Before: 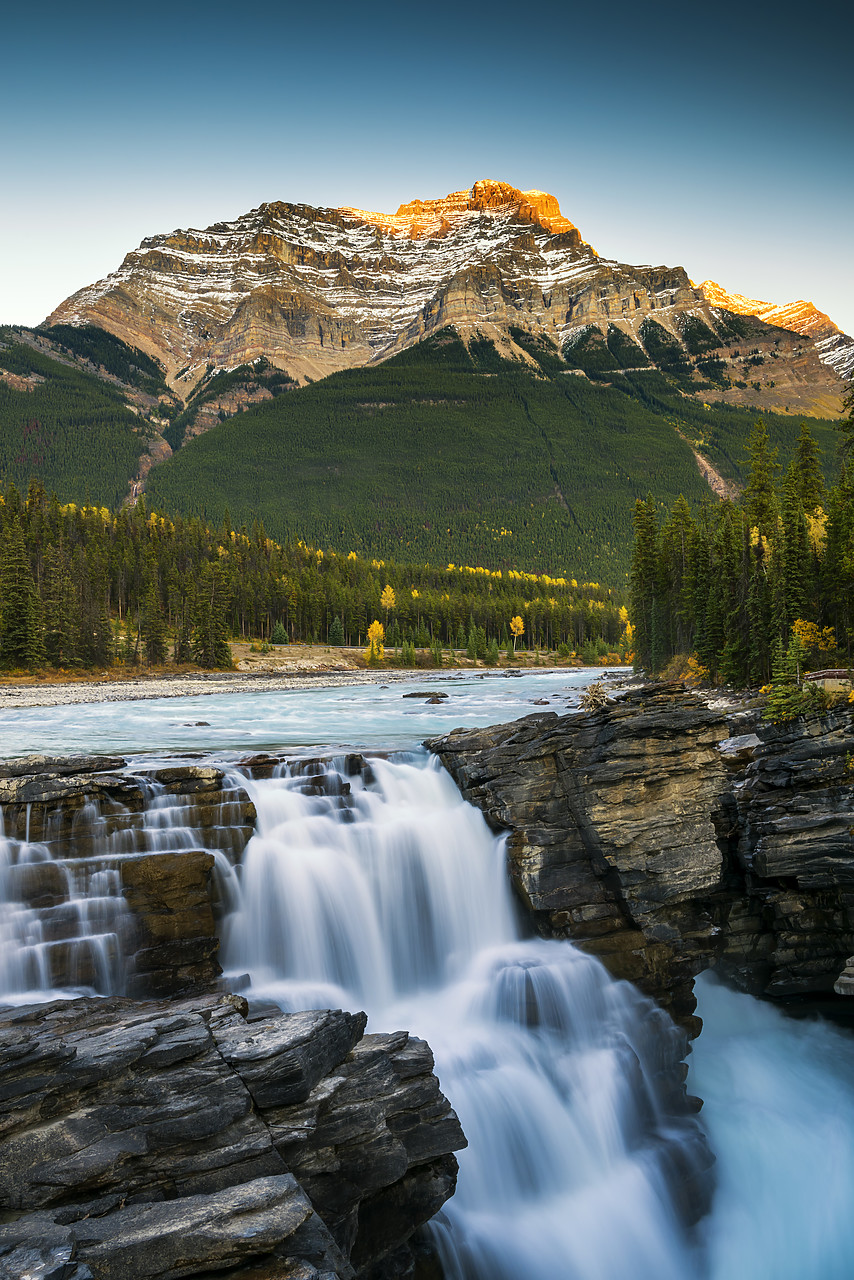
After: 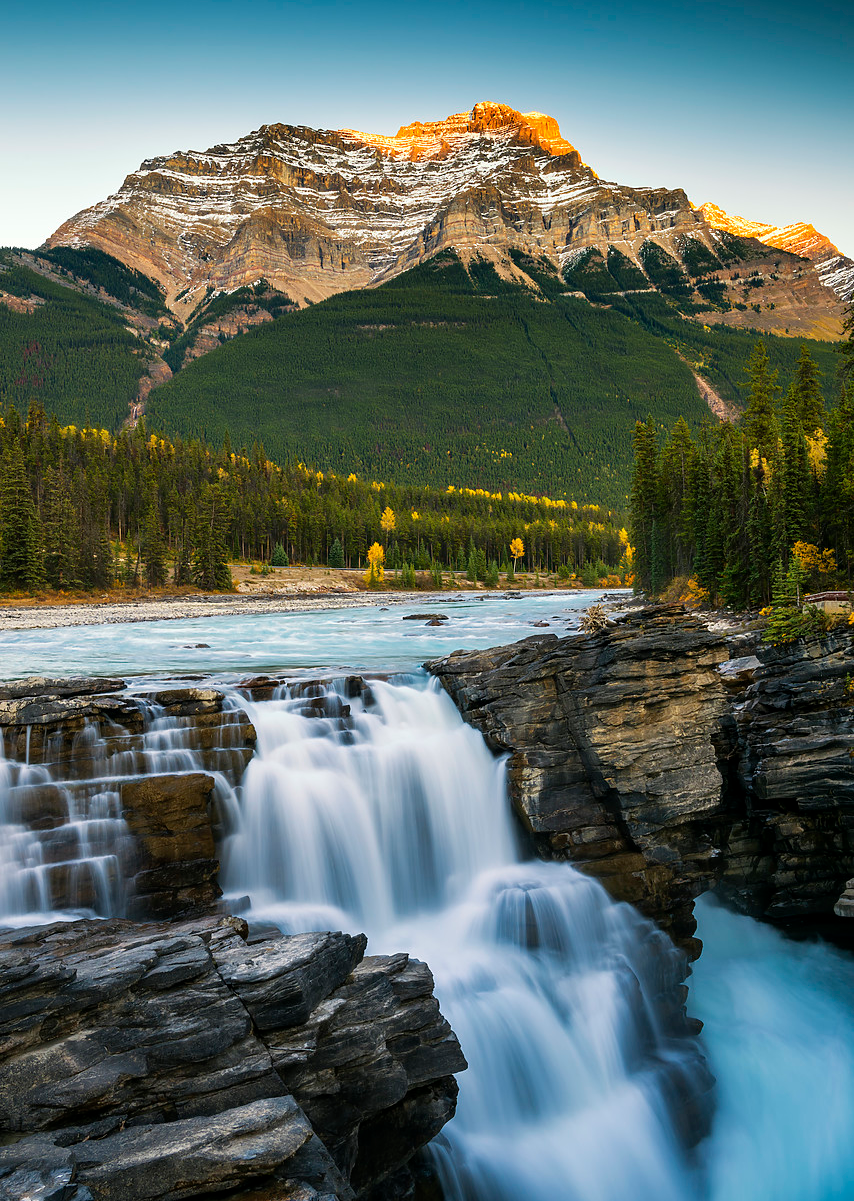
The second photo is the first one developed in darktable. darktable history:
crop and rotate: top 6.109%
